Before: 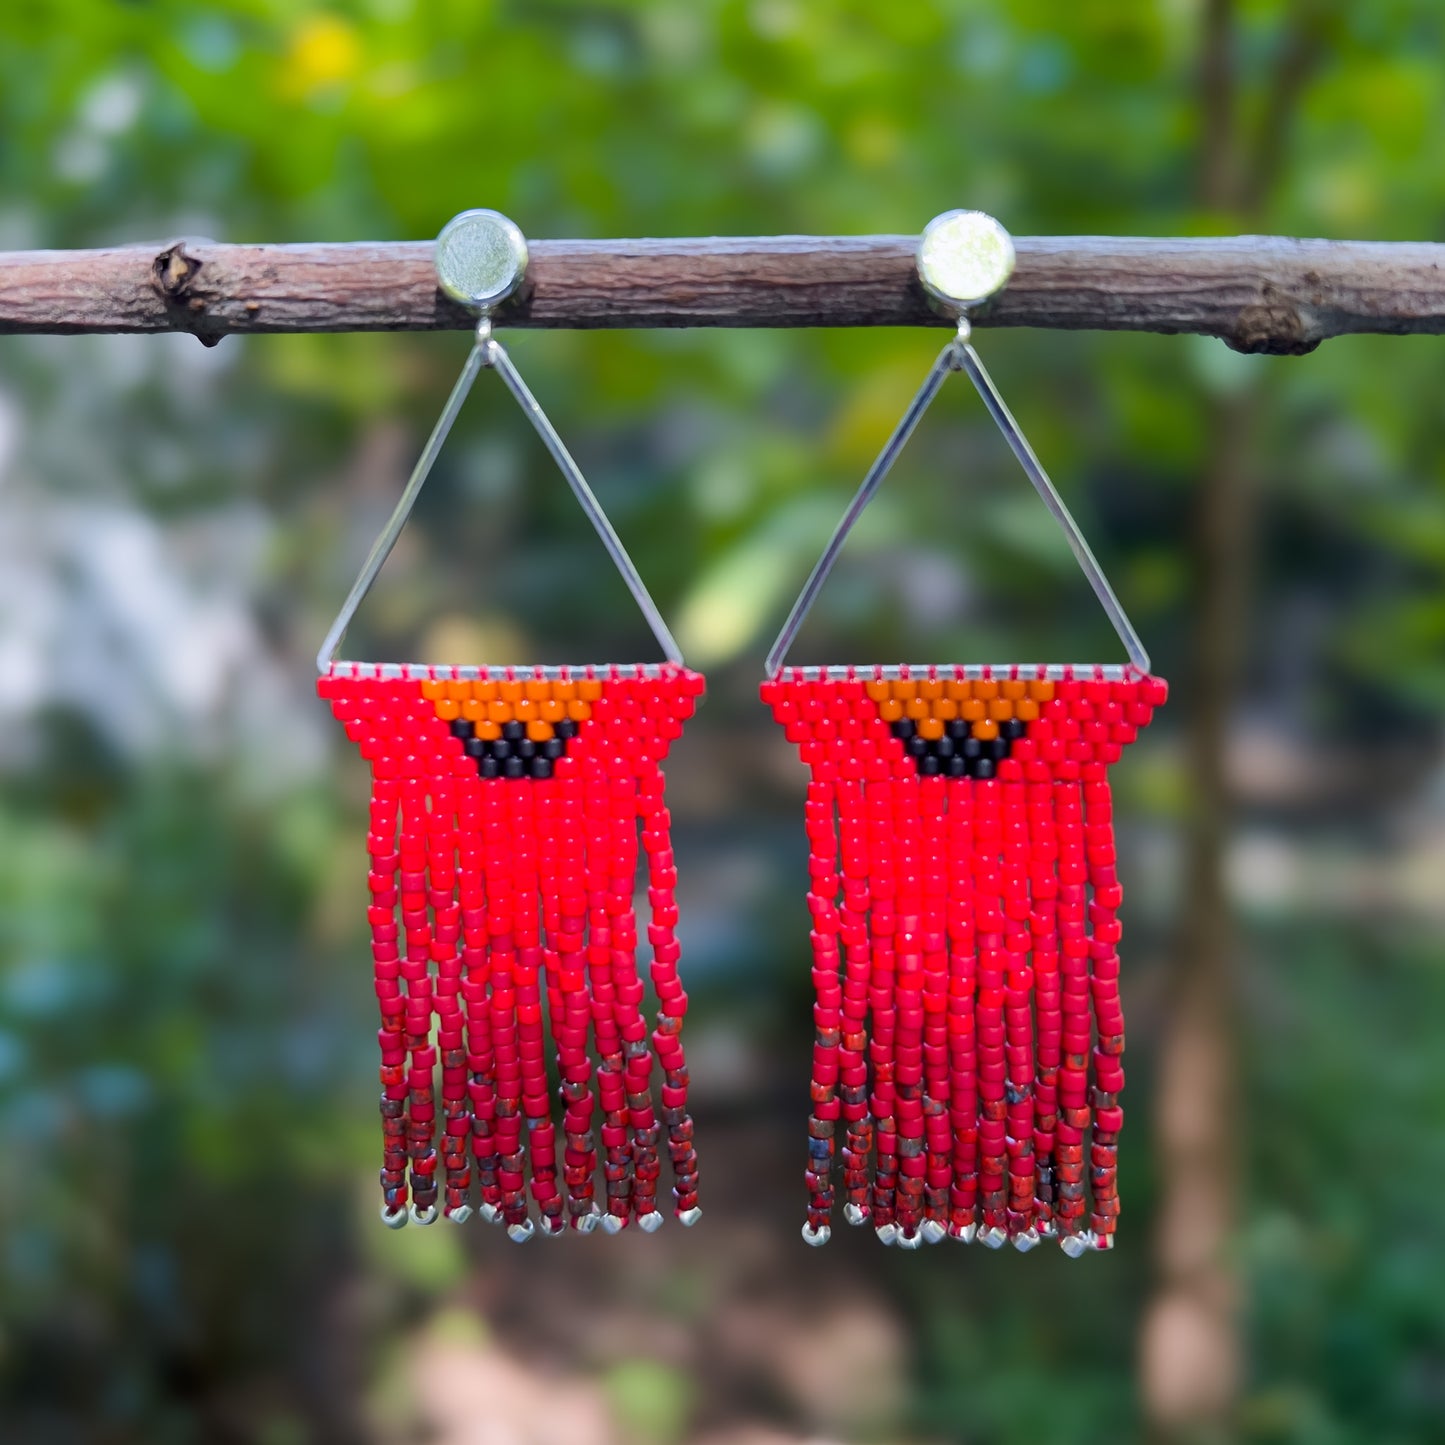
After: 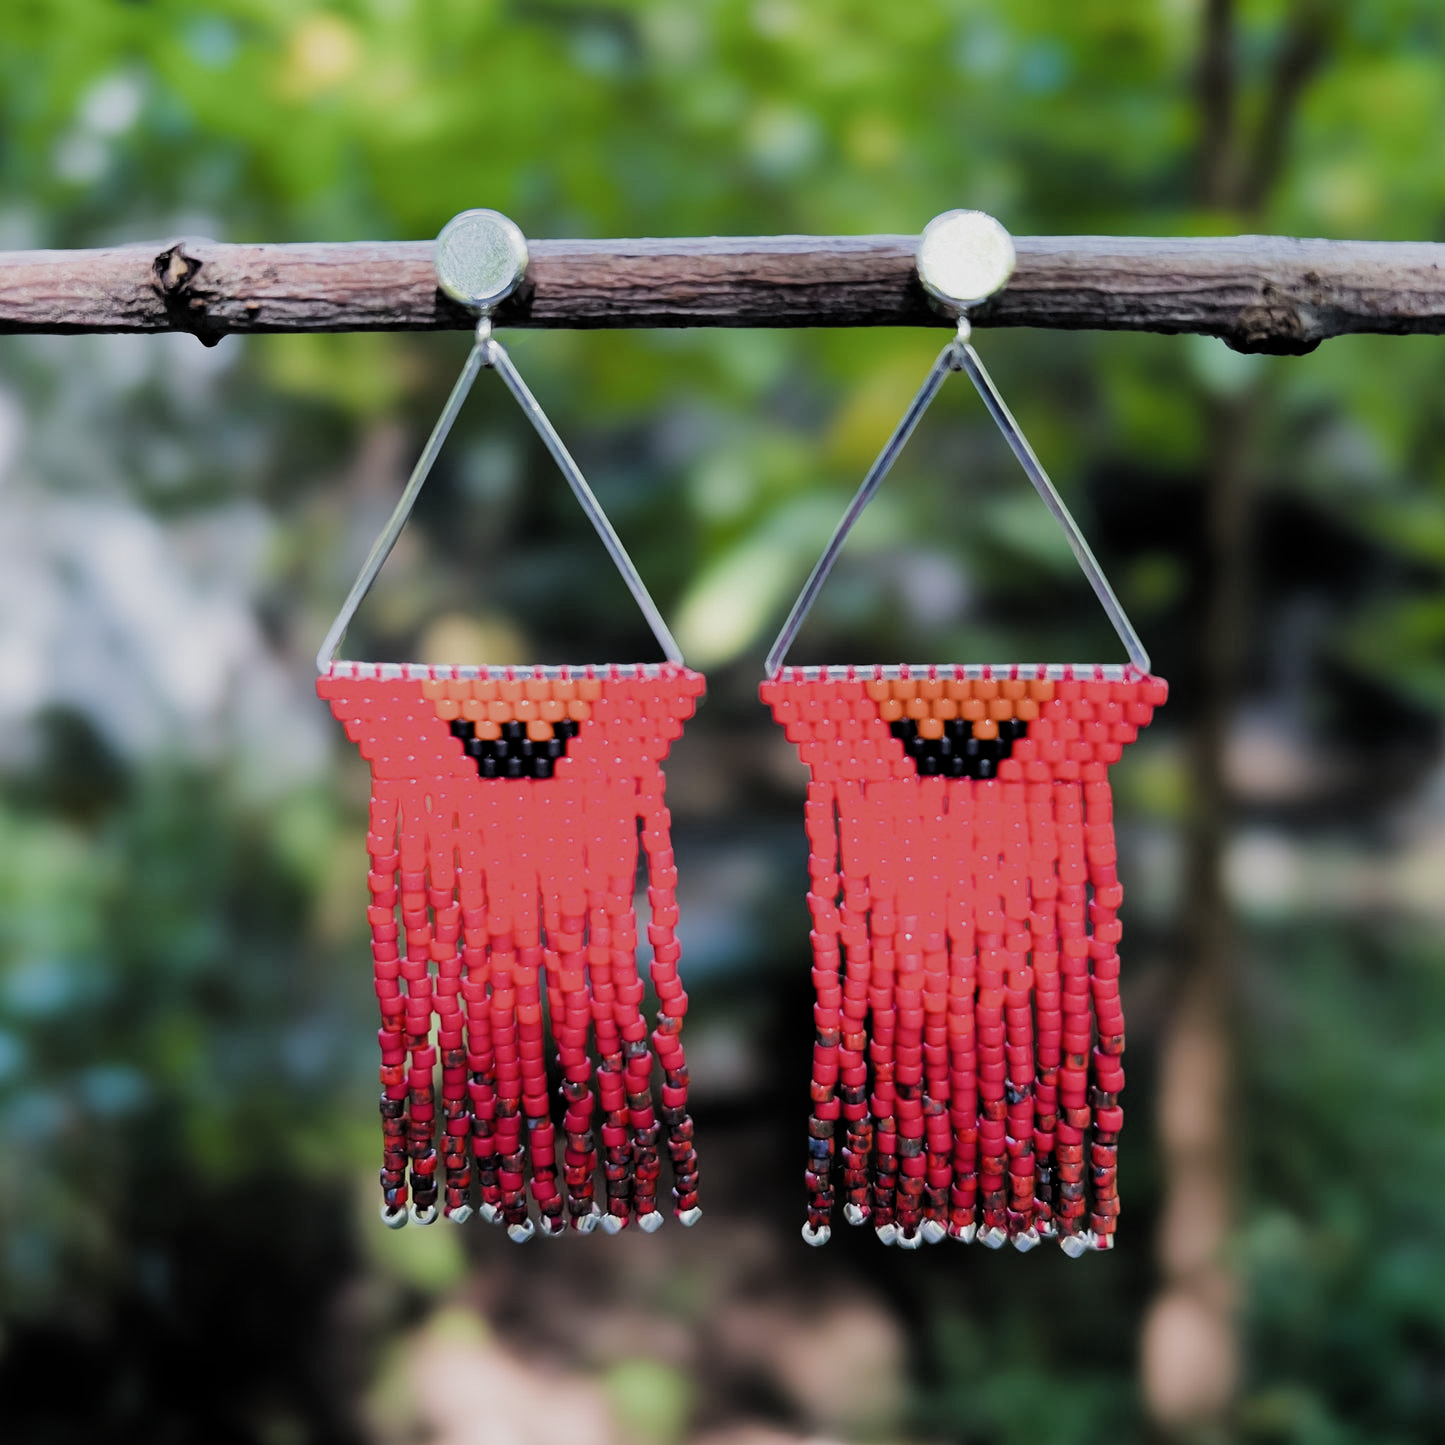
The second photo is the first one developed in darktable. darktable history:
filmic rgb: black relative exposure -5.06 EV, white relative exposure 3.97 EV, hardness 2.88, contrast 1.39, highlights saturation mix -20.28%, add noise in highlights 0, preserve chrominance max RGB, color science v3 (2019), use custom middle-gray values true, contrast in highlights soft
